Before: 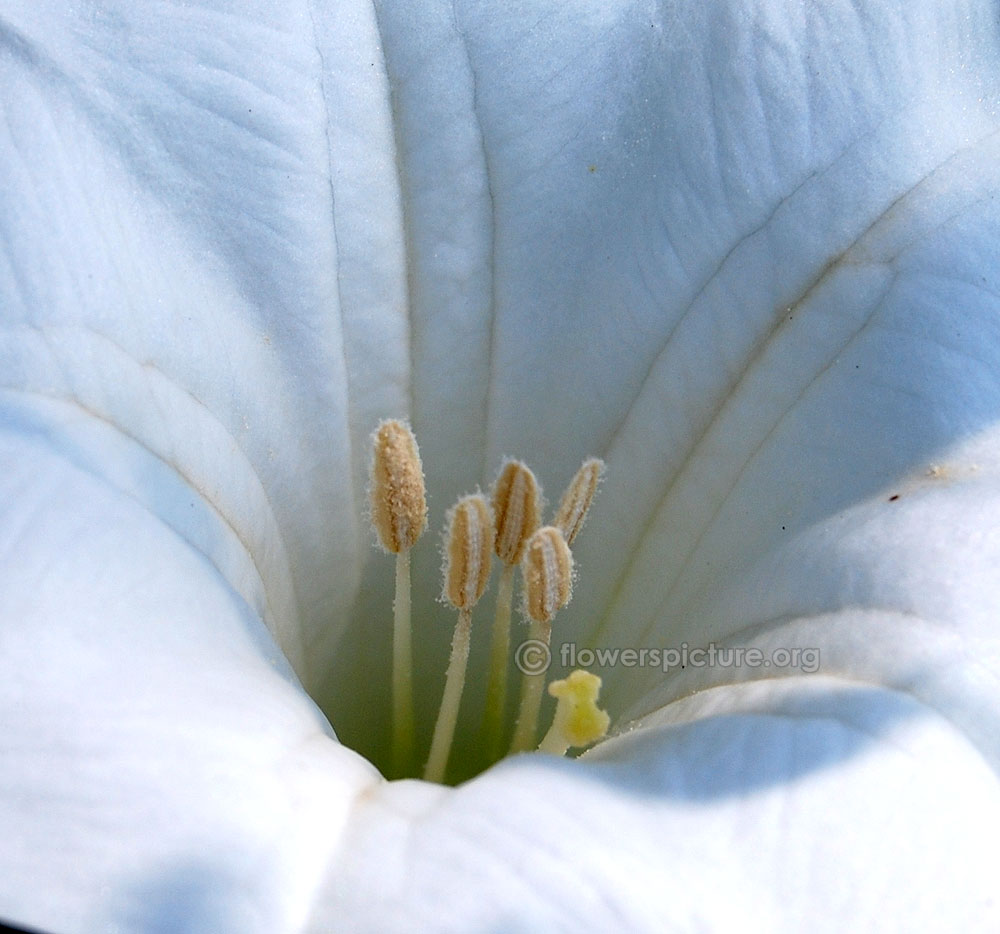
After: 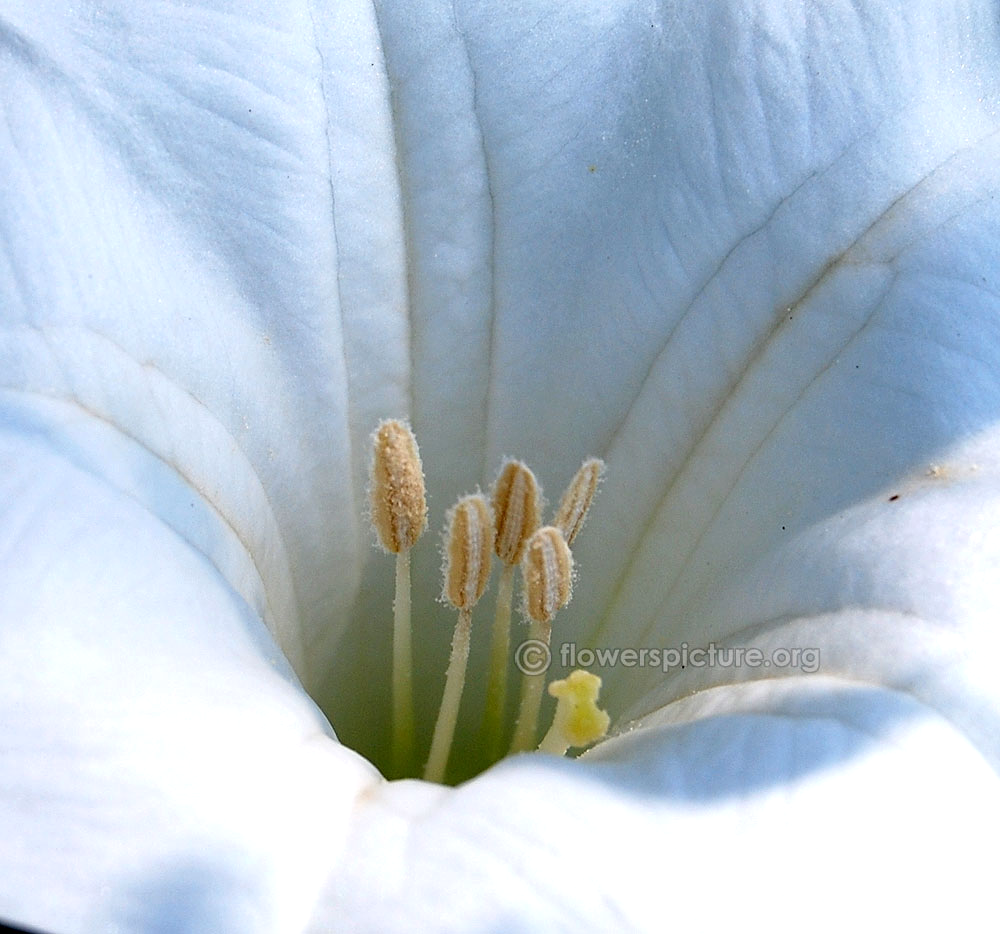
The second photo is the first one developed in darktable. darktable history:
exposure: exposure 0.208 EV, compensate highlight preservation false
sharpen: amount 0.201
